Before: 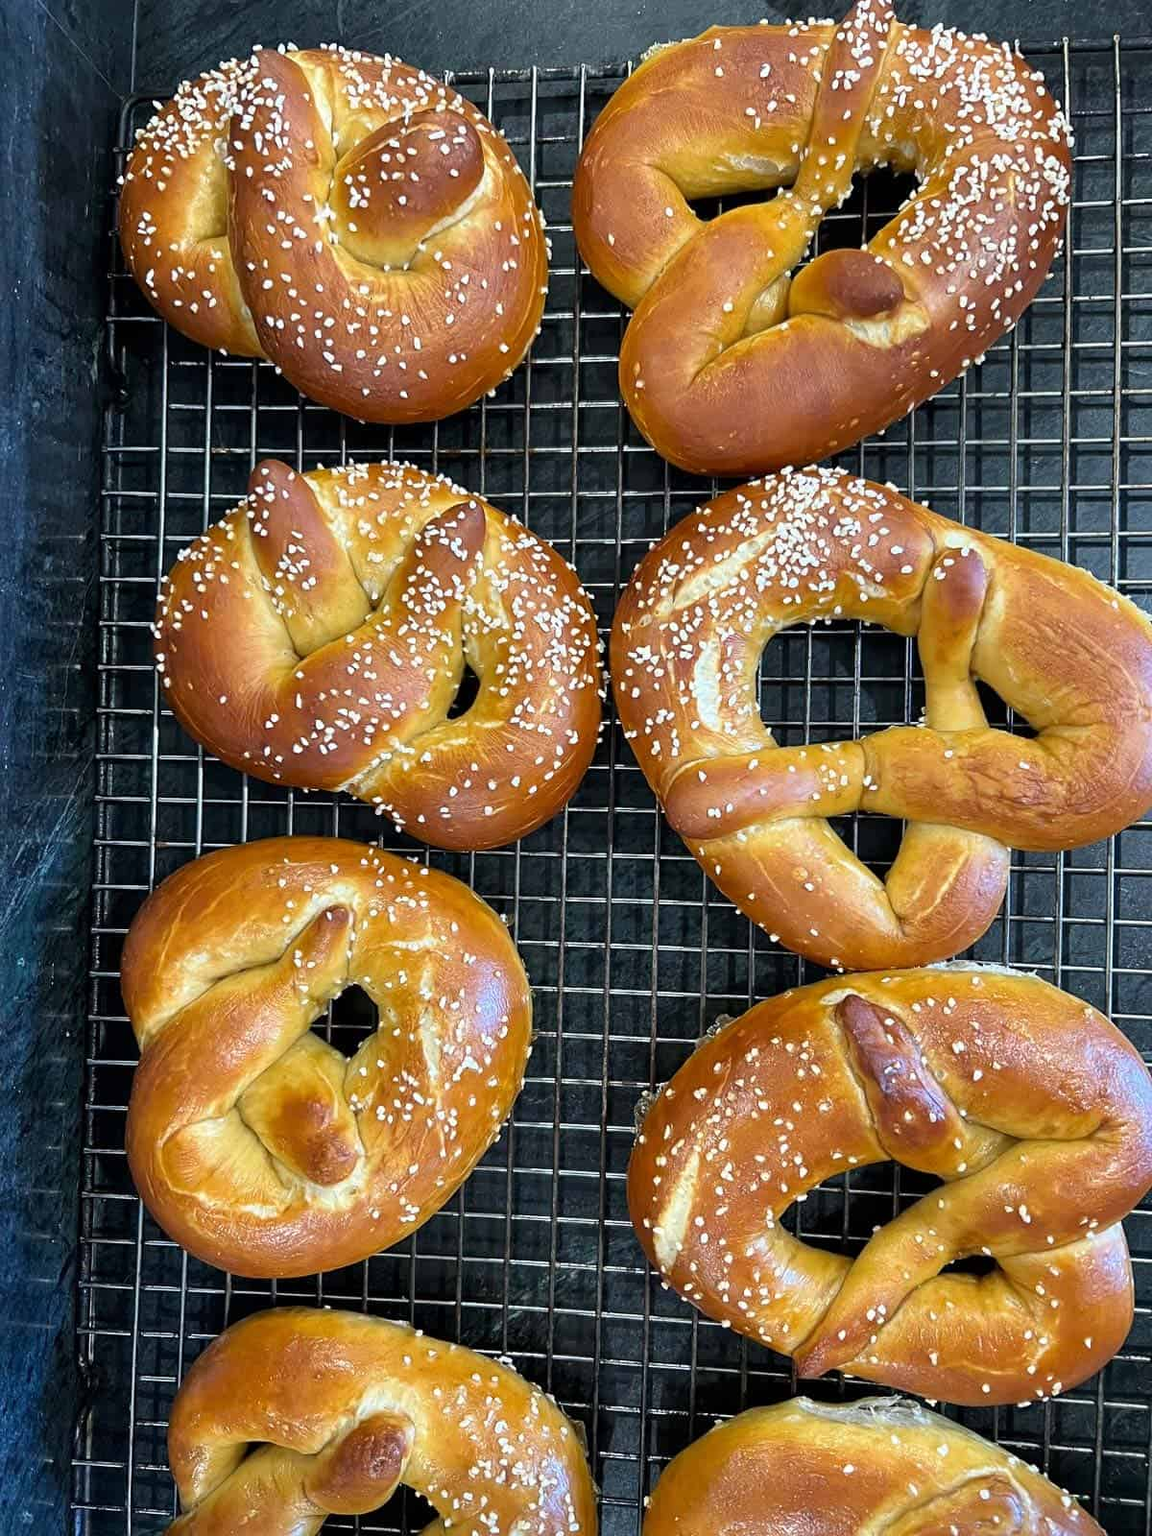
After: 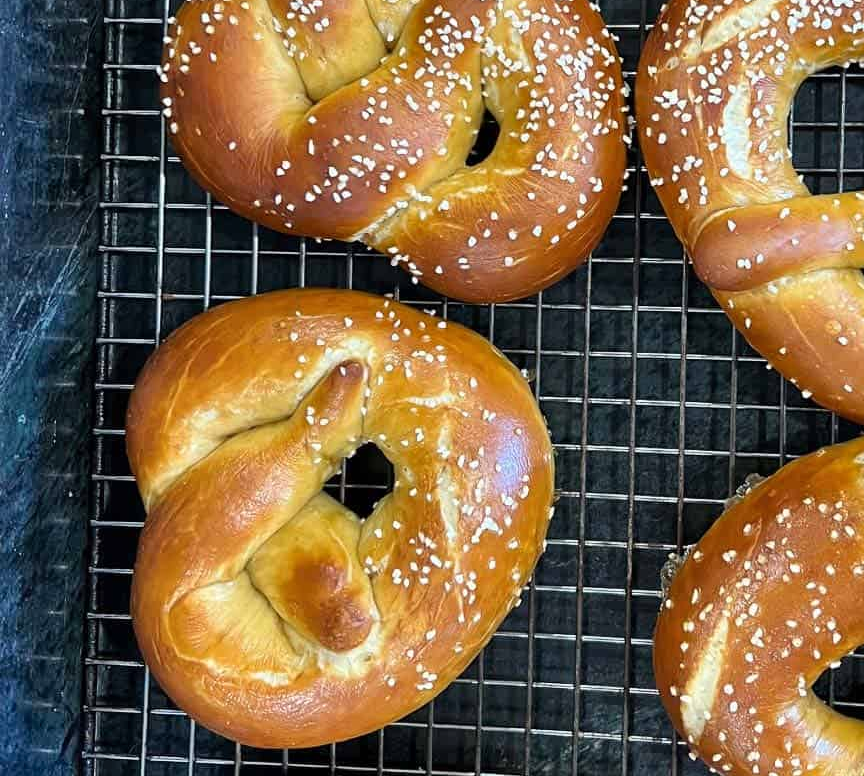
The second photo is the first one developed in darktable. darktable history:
shadows and highlights: radius 133.83, soften with gaussian
crop: top 36.498%, right 27.964%, bottom 14.995%
